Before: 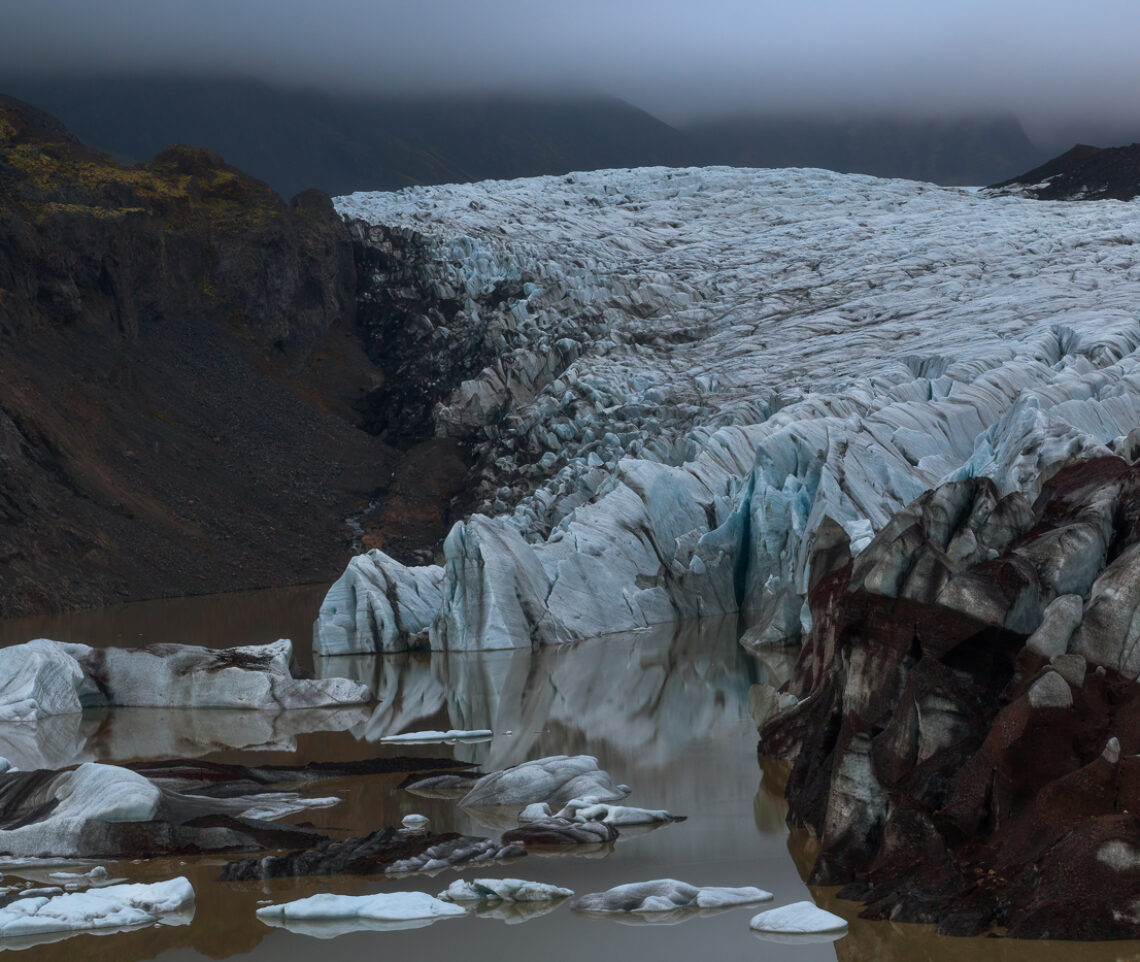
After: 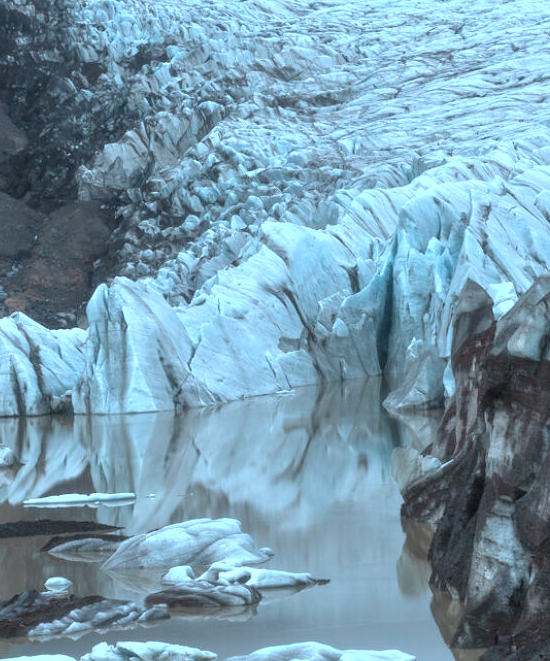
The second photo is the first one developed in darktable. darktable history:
exposure: black level correction 0, exposure 1.173 EV, compensate exposure bias true, compensate highlight preservation false
white balance: emerald 1
crop: left 31.379%, top 24.658%, right 20.326%, bottom 6.628%
contrast brightness saturation: brightness 0.18, saturation -0.5
color correction: highlights a* -10.69, highlights b* -19.19
color balance rgb: perceptual saturation grading › global saturation 30%, global vibrance 10%
